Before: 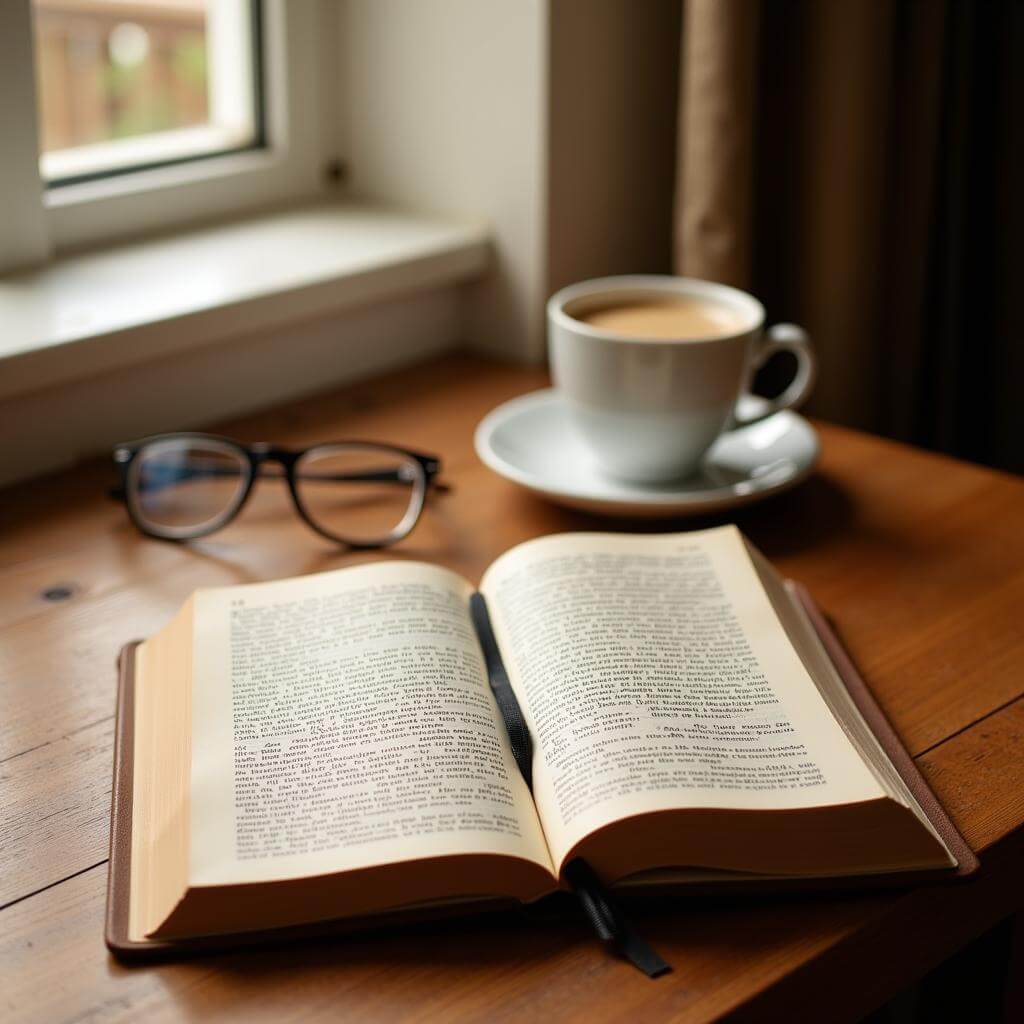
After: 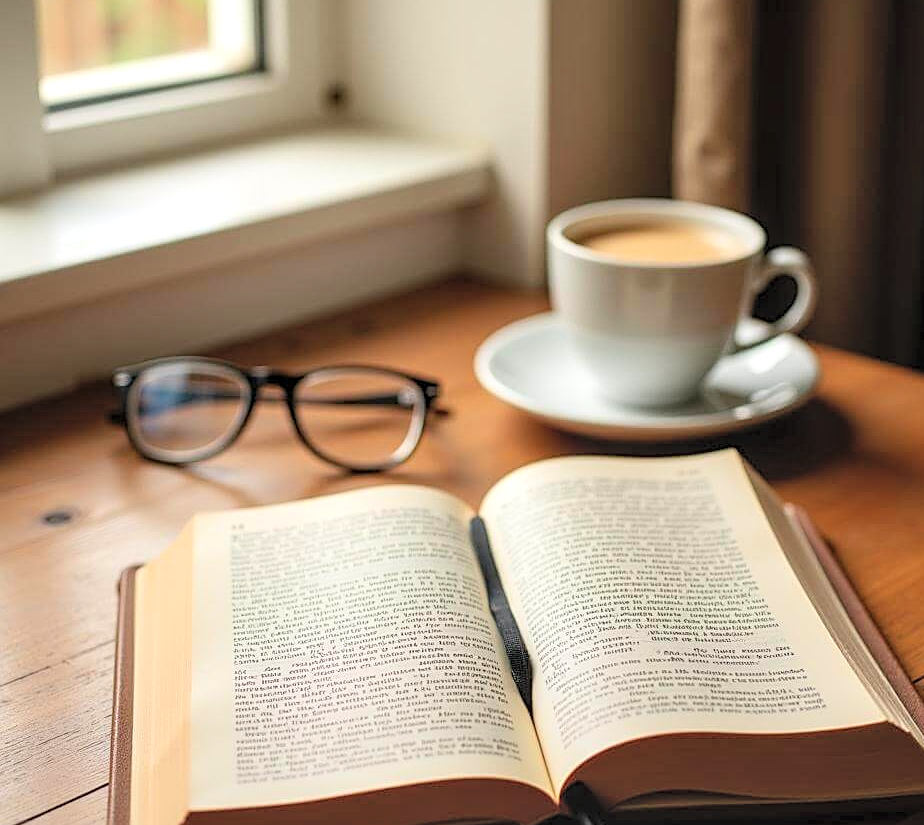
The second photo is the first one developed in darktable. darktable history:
crop: top 7.49%, right 9.717%, bottom 11.943%
contrast brightness saturation: contrast 0.1, brightness 0.3, saturation 0.14
sharpen: on, module defaults
local contrast: detail 130%
